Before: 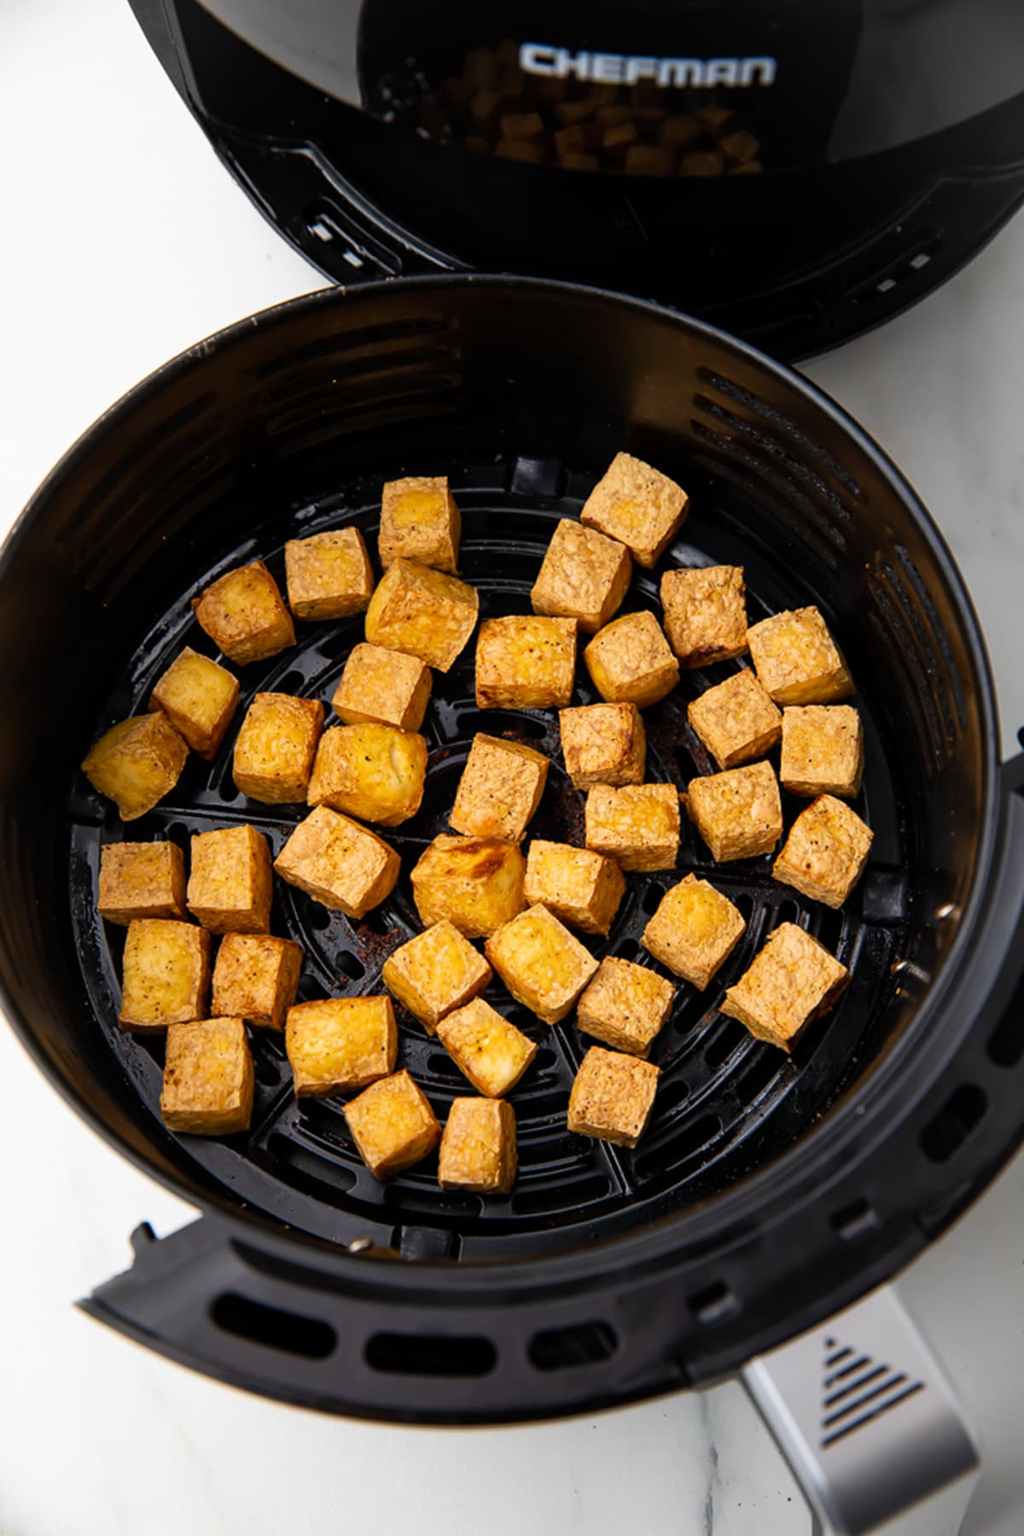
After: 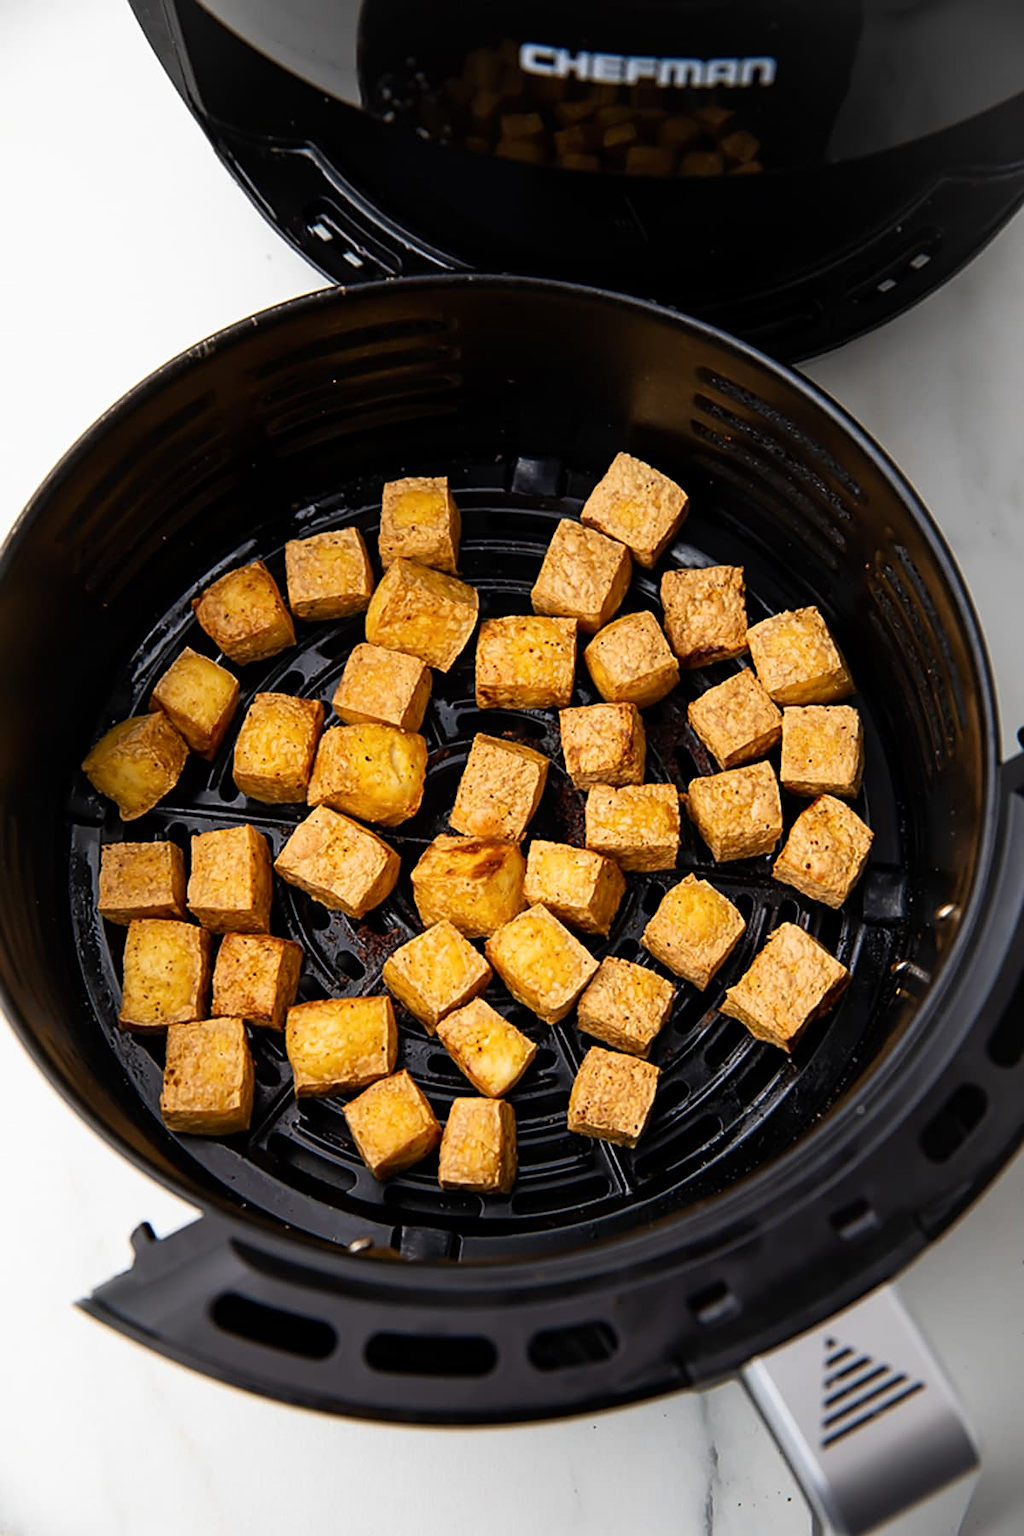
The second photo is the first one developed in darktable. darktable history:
sharpen: on, module defaults
contrast brightness saturation: contrast 0.072
